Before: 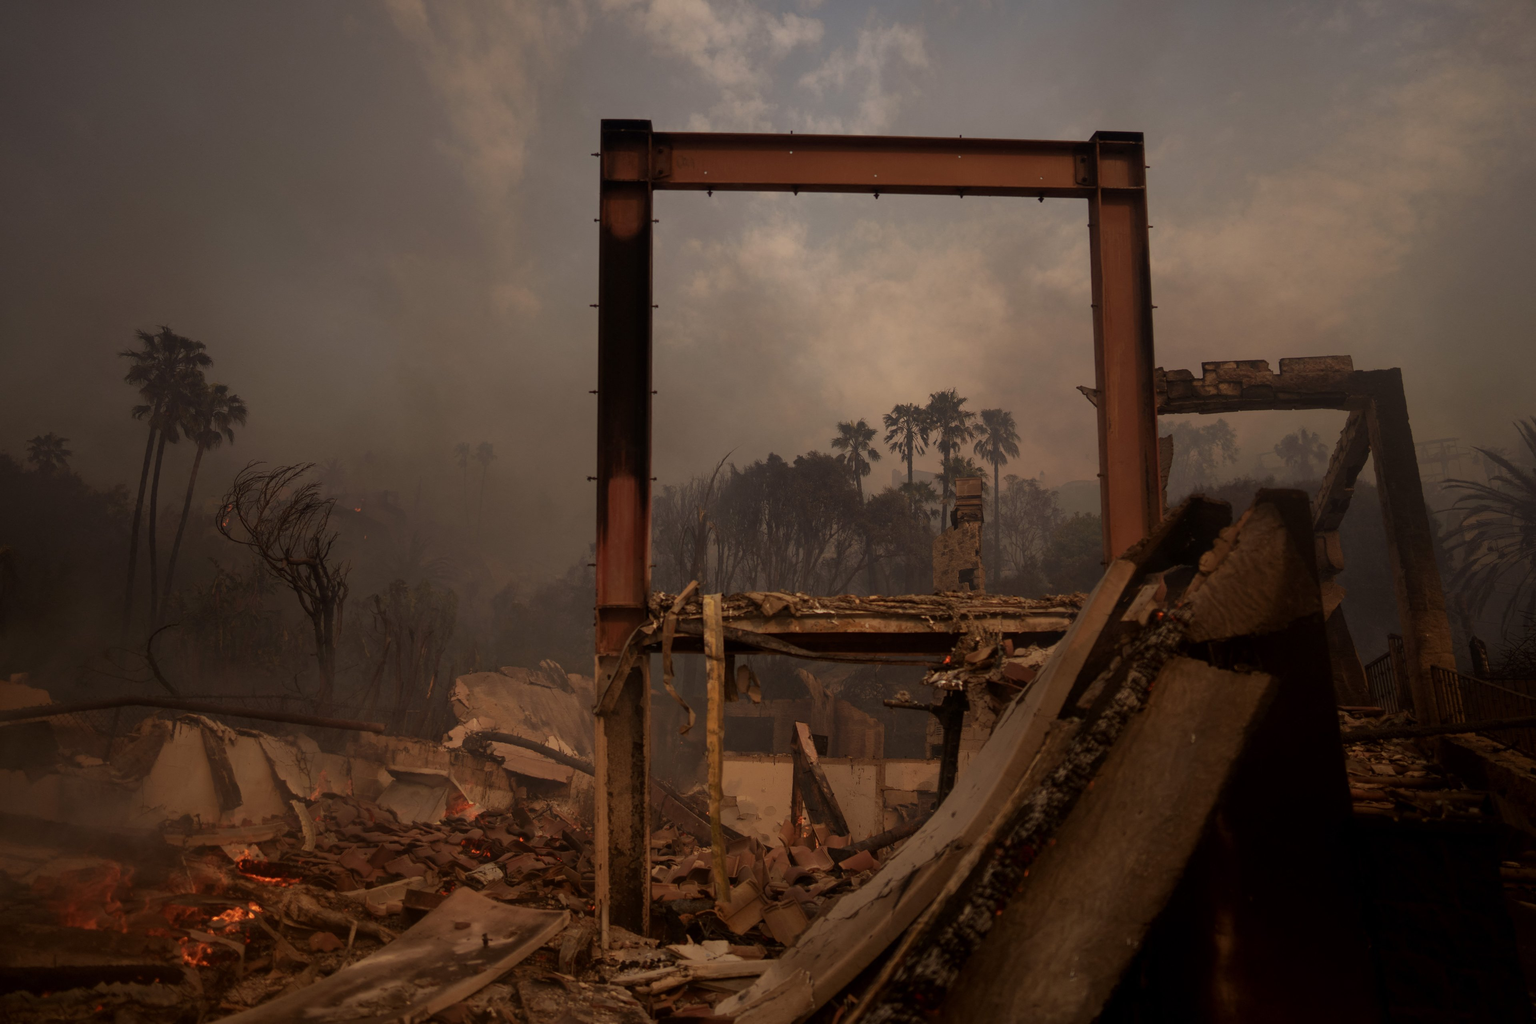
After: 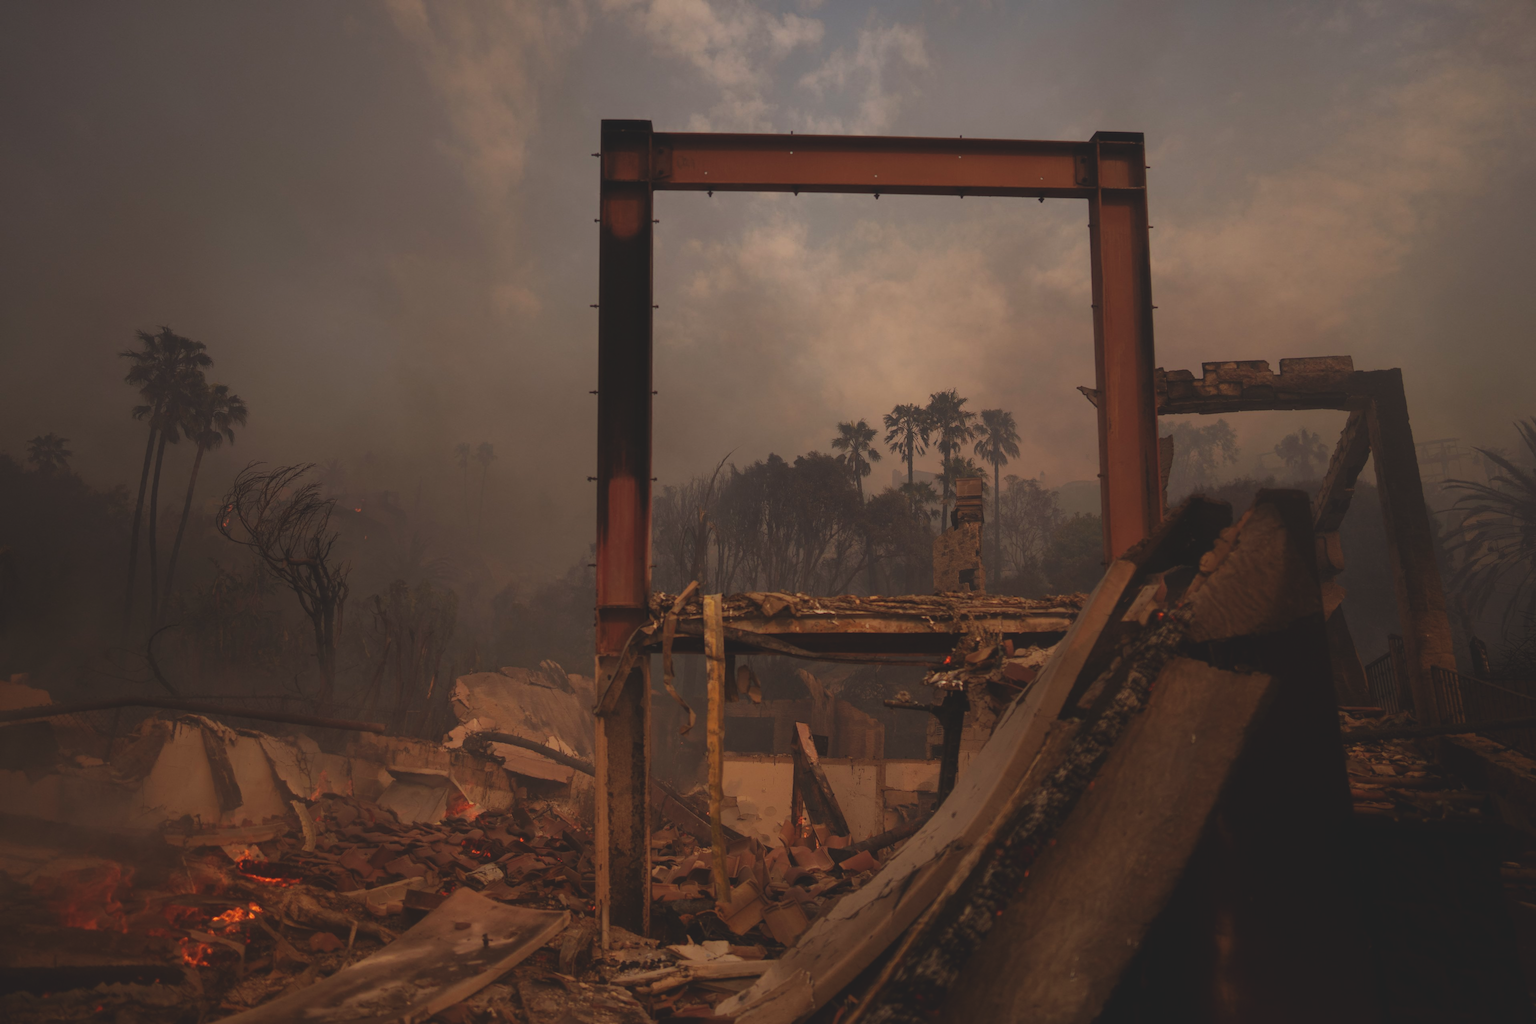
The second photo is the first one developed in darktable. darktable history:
exposure: black level correction -0.015, exposure -0.126 EV, compensate exposure bias true, compensate highlight preservation false
